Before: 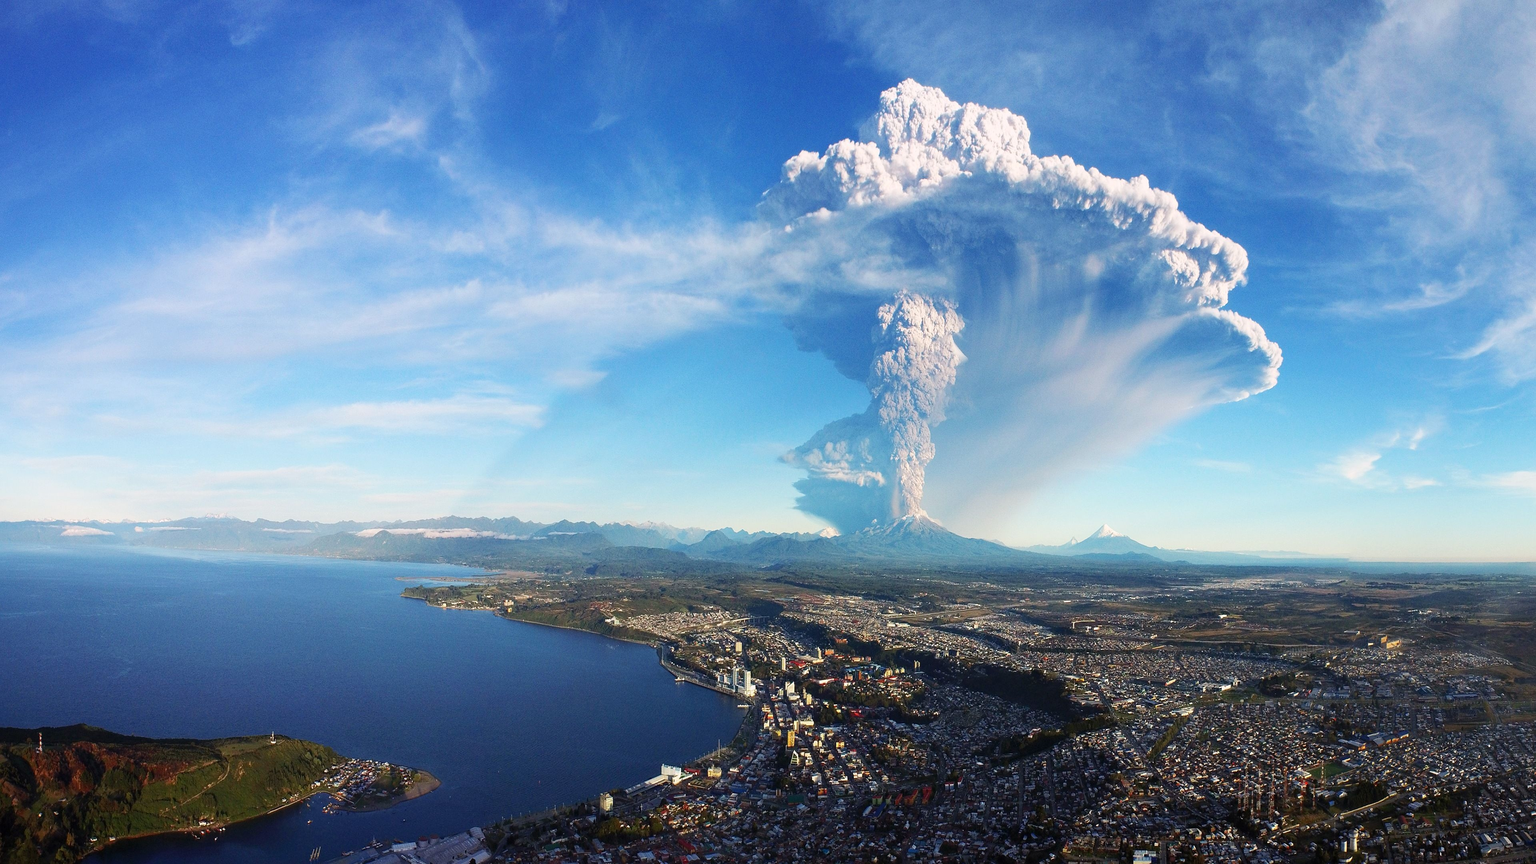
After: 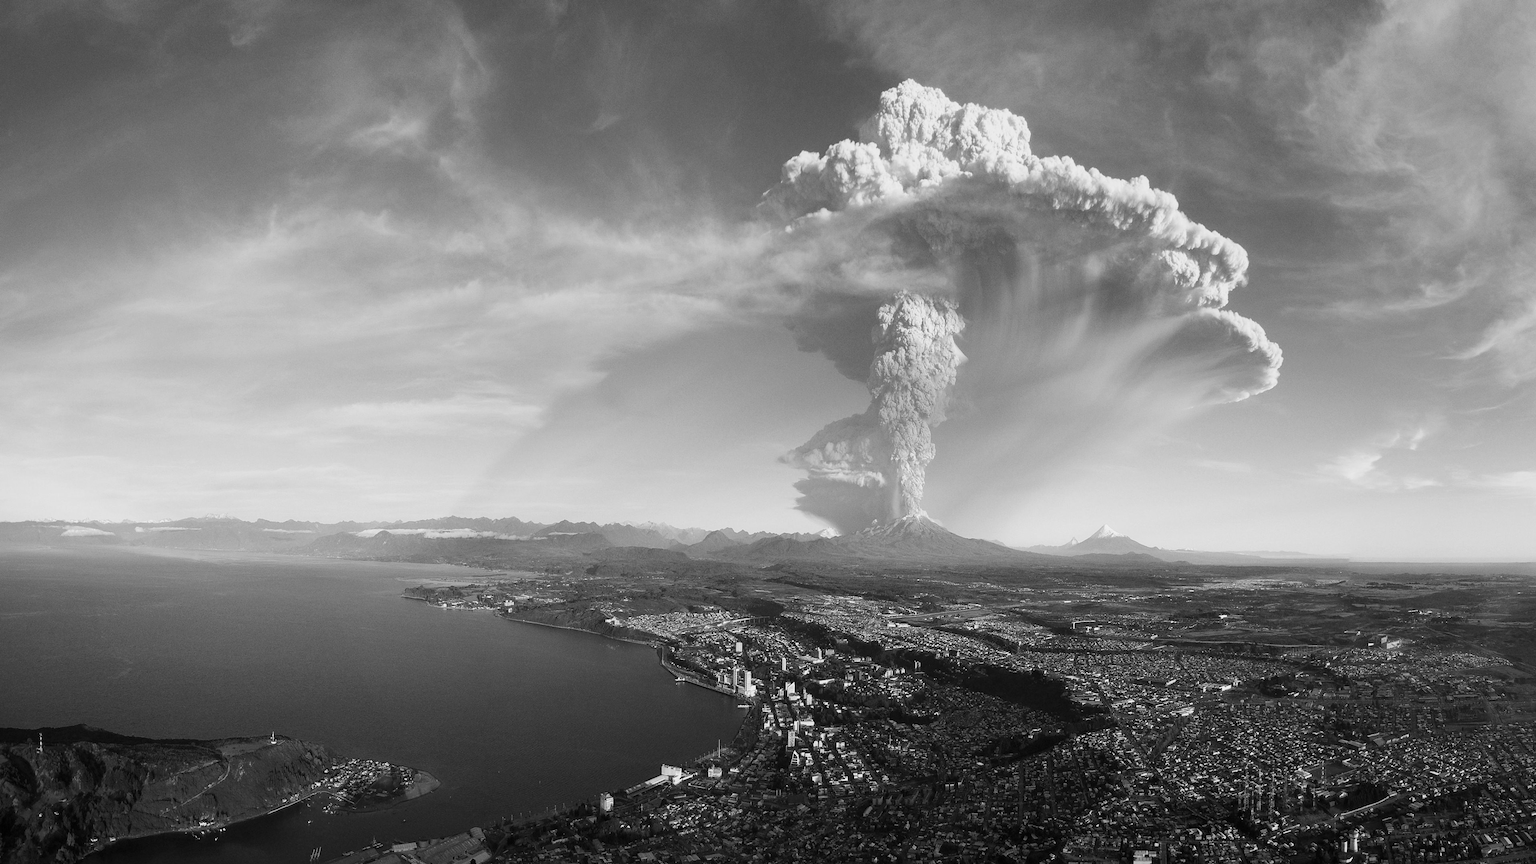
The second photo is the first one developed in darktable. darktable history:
monochrome: a -74.22, b 78.2
white balance: red 1.127, blue 0.943
